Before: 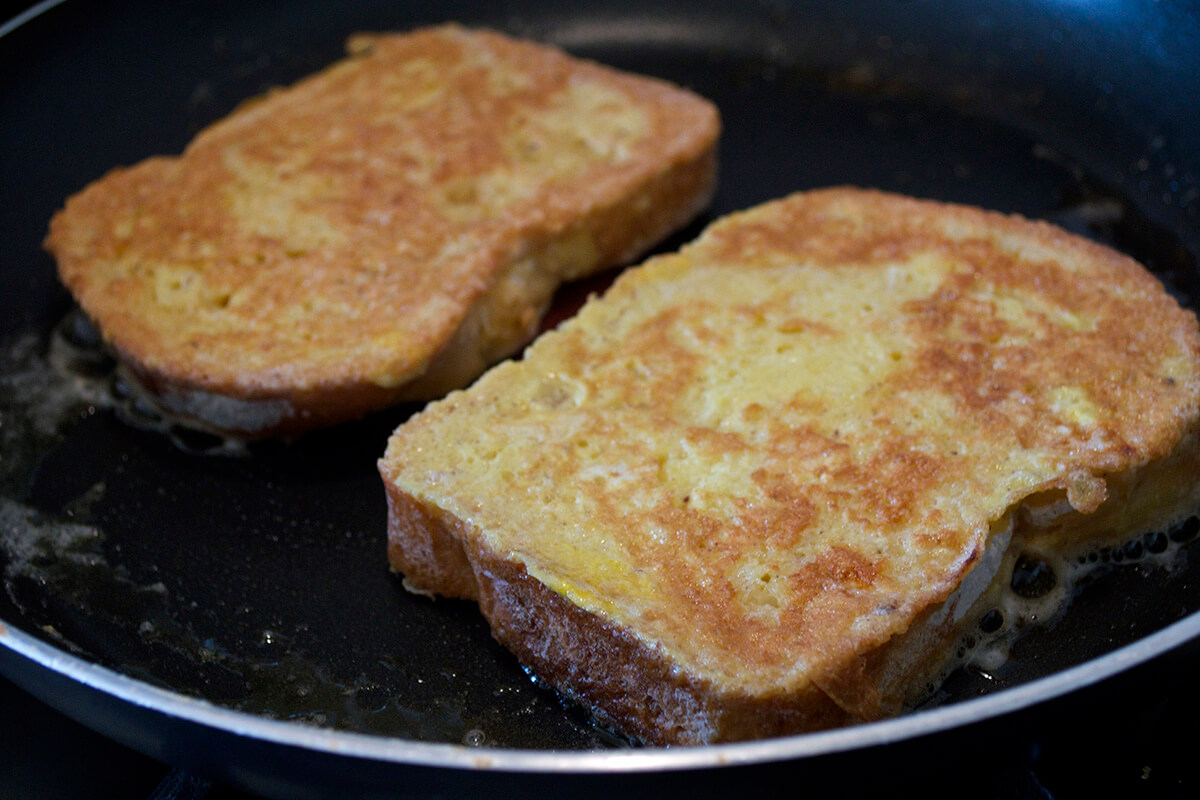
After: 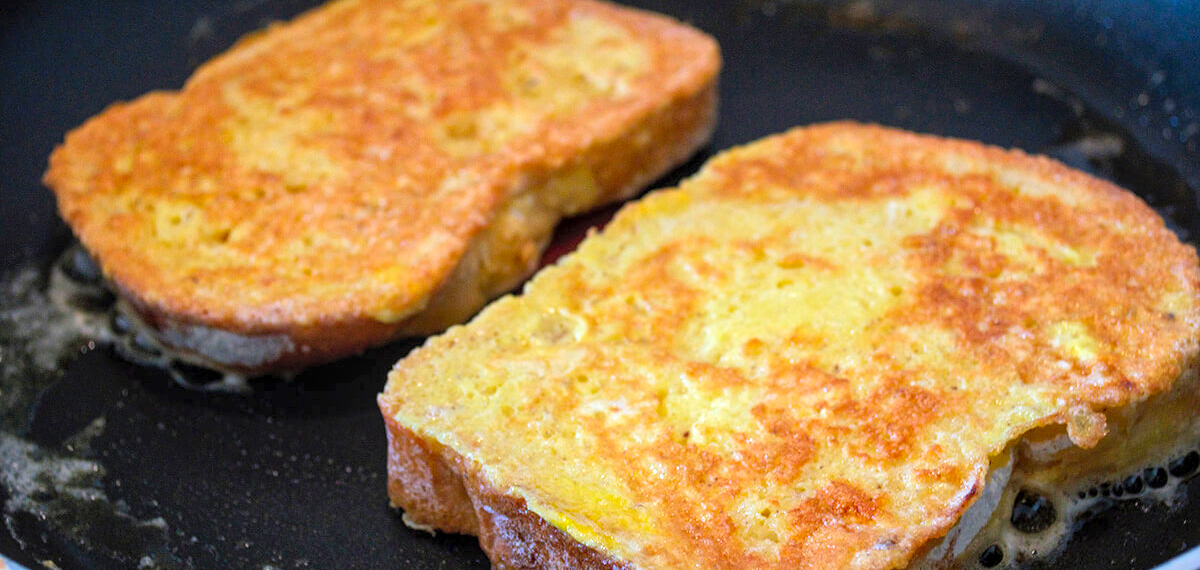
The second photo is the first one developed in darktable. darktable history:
local contrast: on, module defaults
contrast brightness saturation: contrast 0.067, brightness 0.177, saturation 0.403
exposure: exposure 0.601 EV, compensate highlight preservation false
crop and rotate: top 8.147%, bottom 20.497%
